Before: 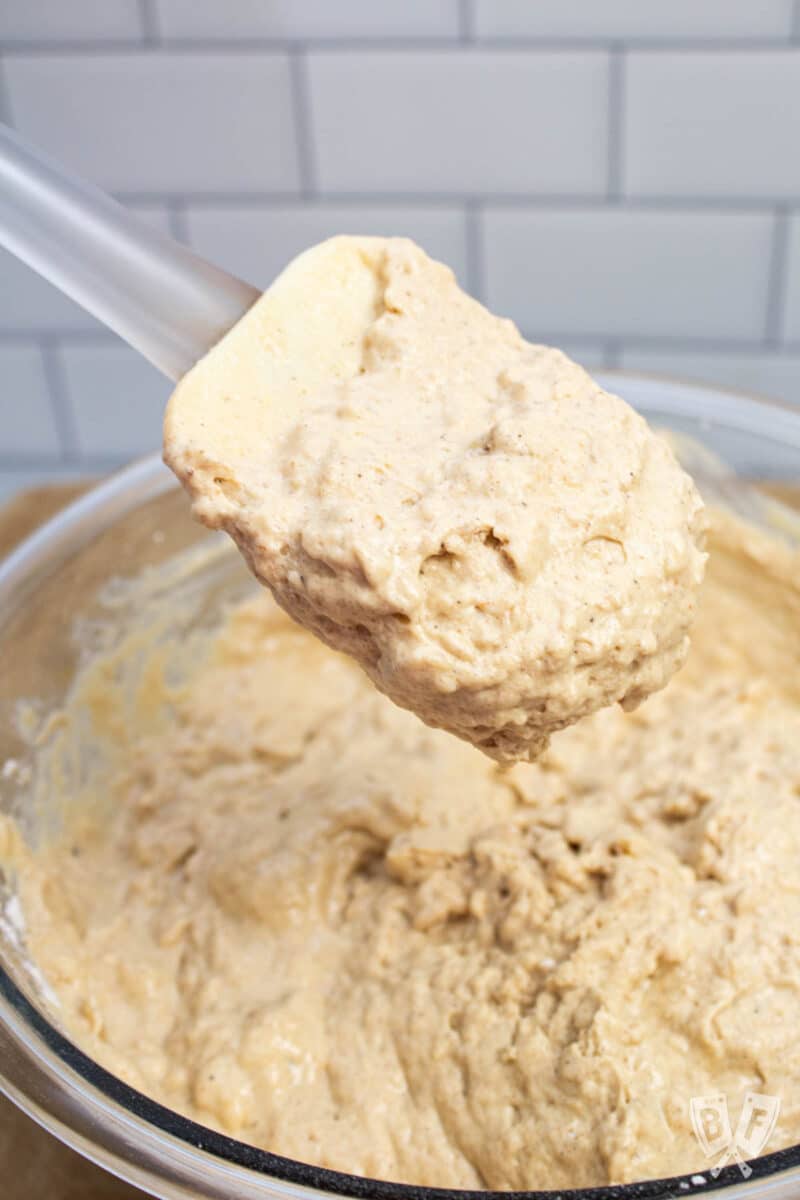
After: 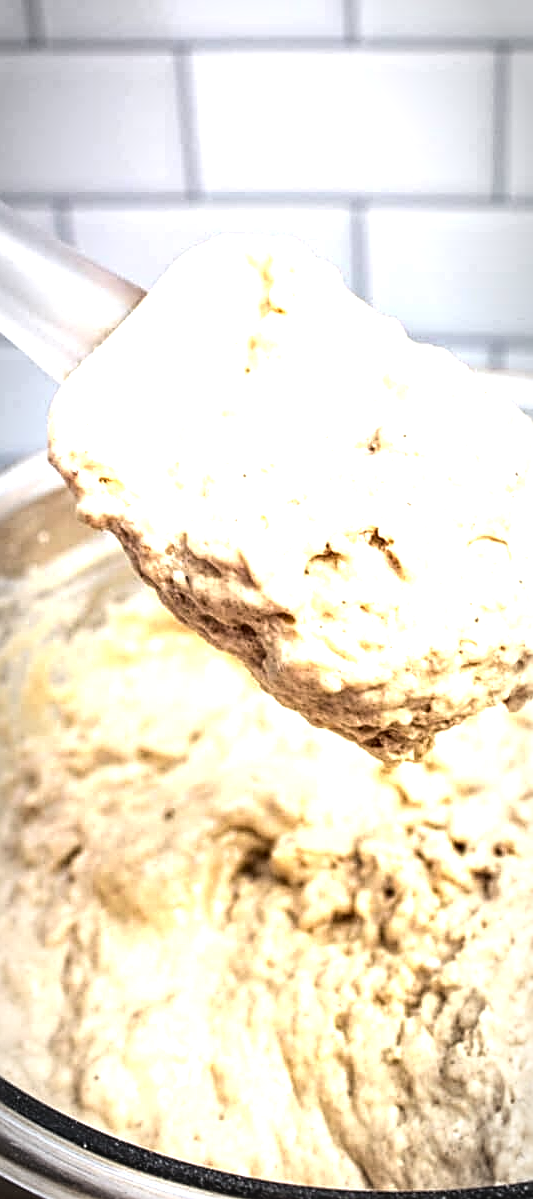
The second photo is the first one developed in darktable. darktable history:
crop and rotate: left 14.436%, right 18.898%
local contrast: detail 150%
vignetting: automatic ratio true
sharpen: on, module defaults
color correction: highlights a* 0.003, highlights b* -0.283
levels: levels [0, 0.476, 0.951]
tone equalizer: -8 EV -1.08 EV, -7 EV -1.01 EV, -6 EV -0.867 EV, -5 EV -0.578 EV, -3 EV 0.578 EV, -2 EV 0.867 EV, -1 EV 1.01 EV, +0 EV 1.08 EV, edges refinement/feathering 500, mask exposure compensation -1.57 EV, preserve details no
